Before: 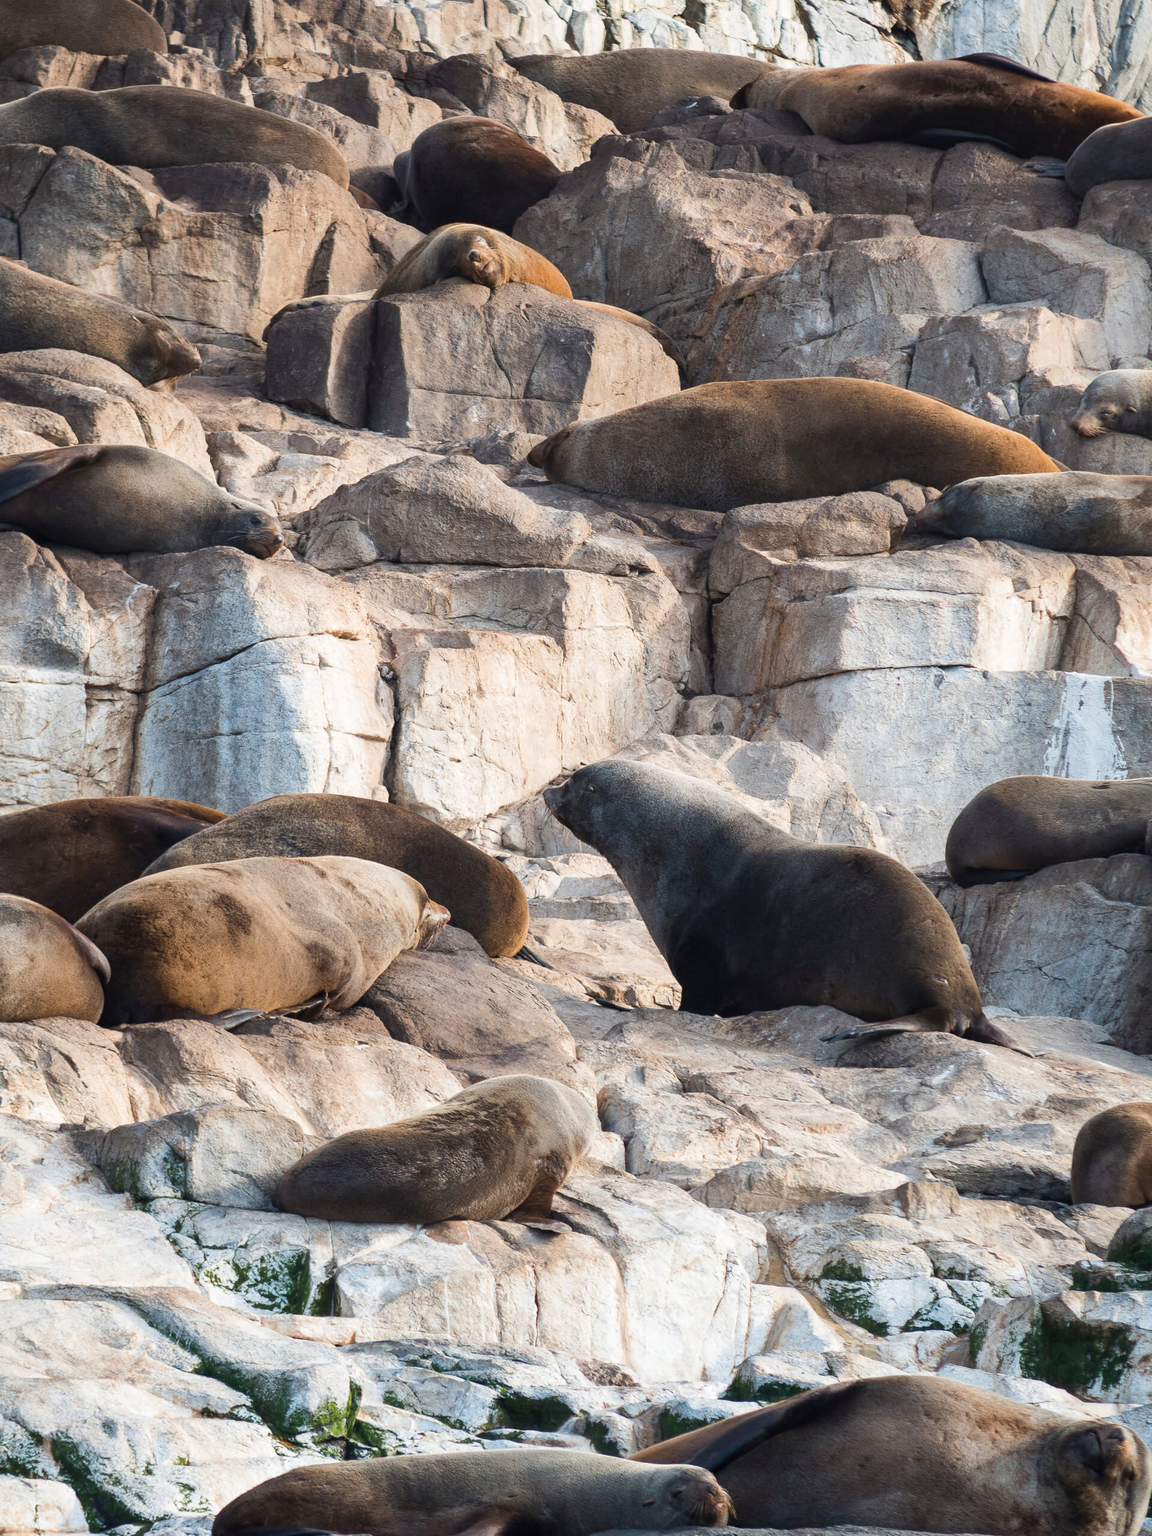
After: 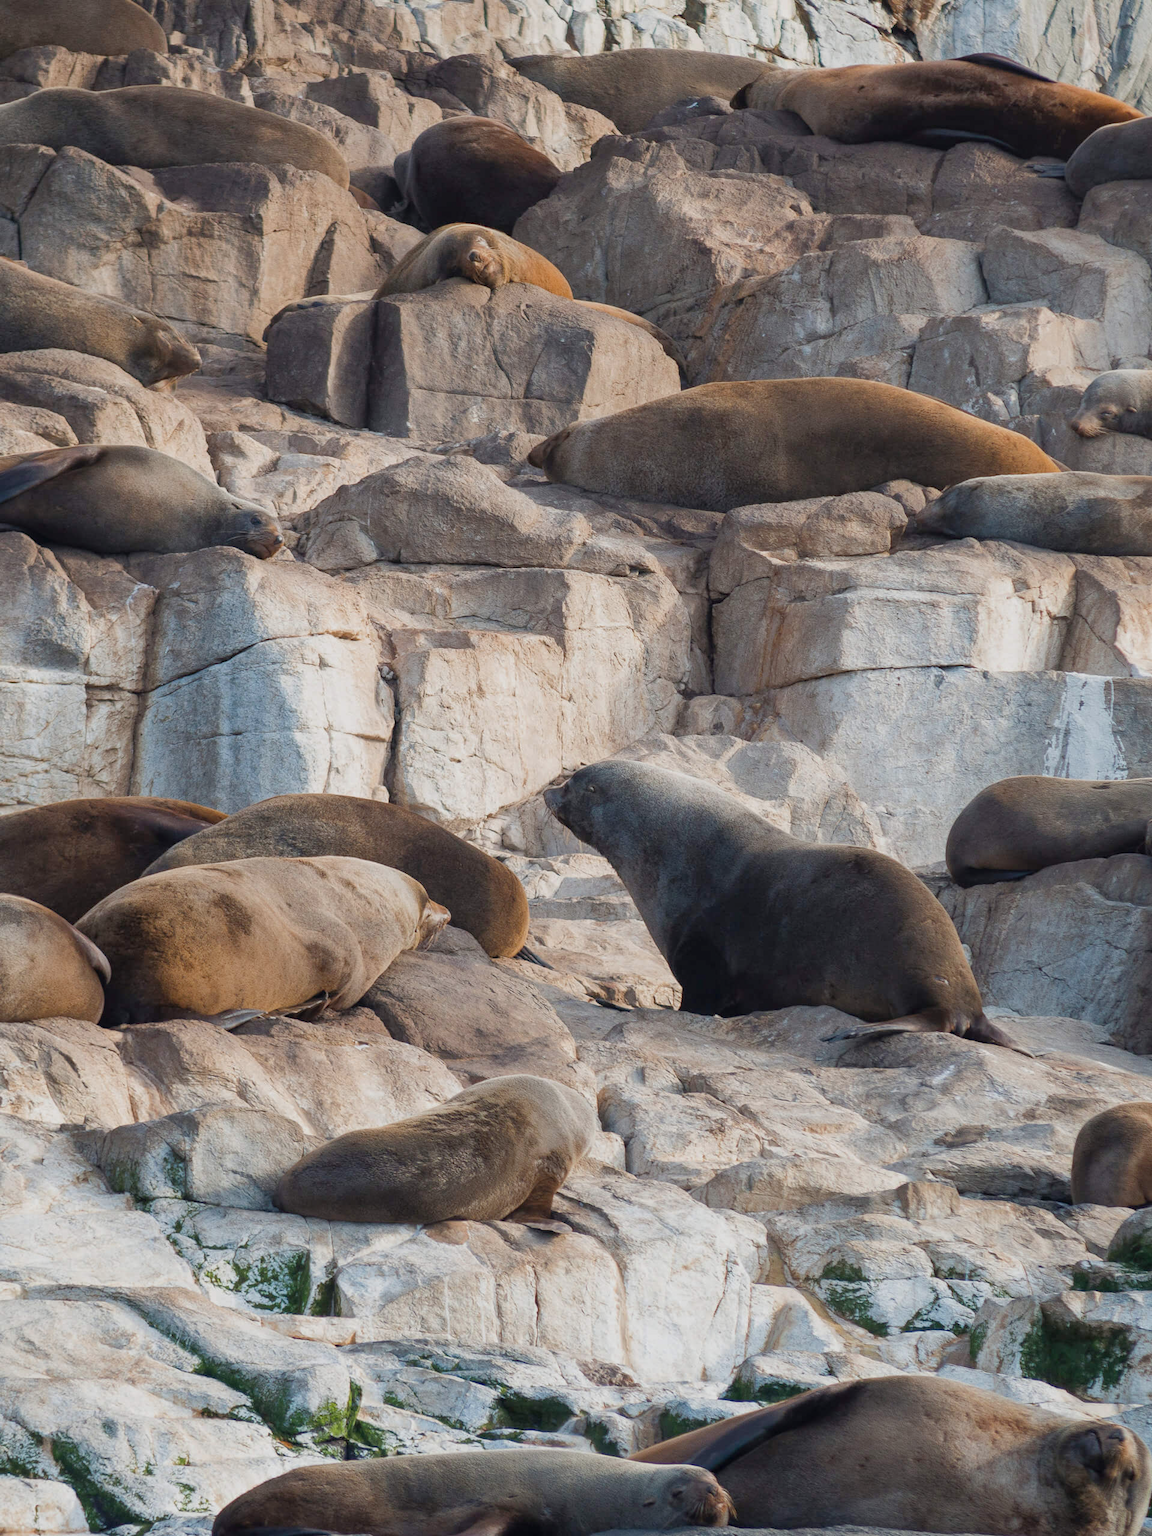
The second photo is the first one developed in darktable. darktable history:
tone equalizer: -8 EV 0.284 EV, -7 EV 0.391 EV, -6 EV 0.418 EV, -5 EV 0.247 EV, -3 EV -0.272 EV, -2 EV -0.418 EV, -1 EV -0.432 EV, +0 EV -0.278 EV, edges refinement/feathering 500, mask exposure compensation -1.57 EV, preserve details no
